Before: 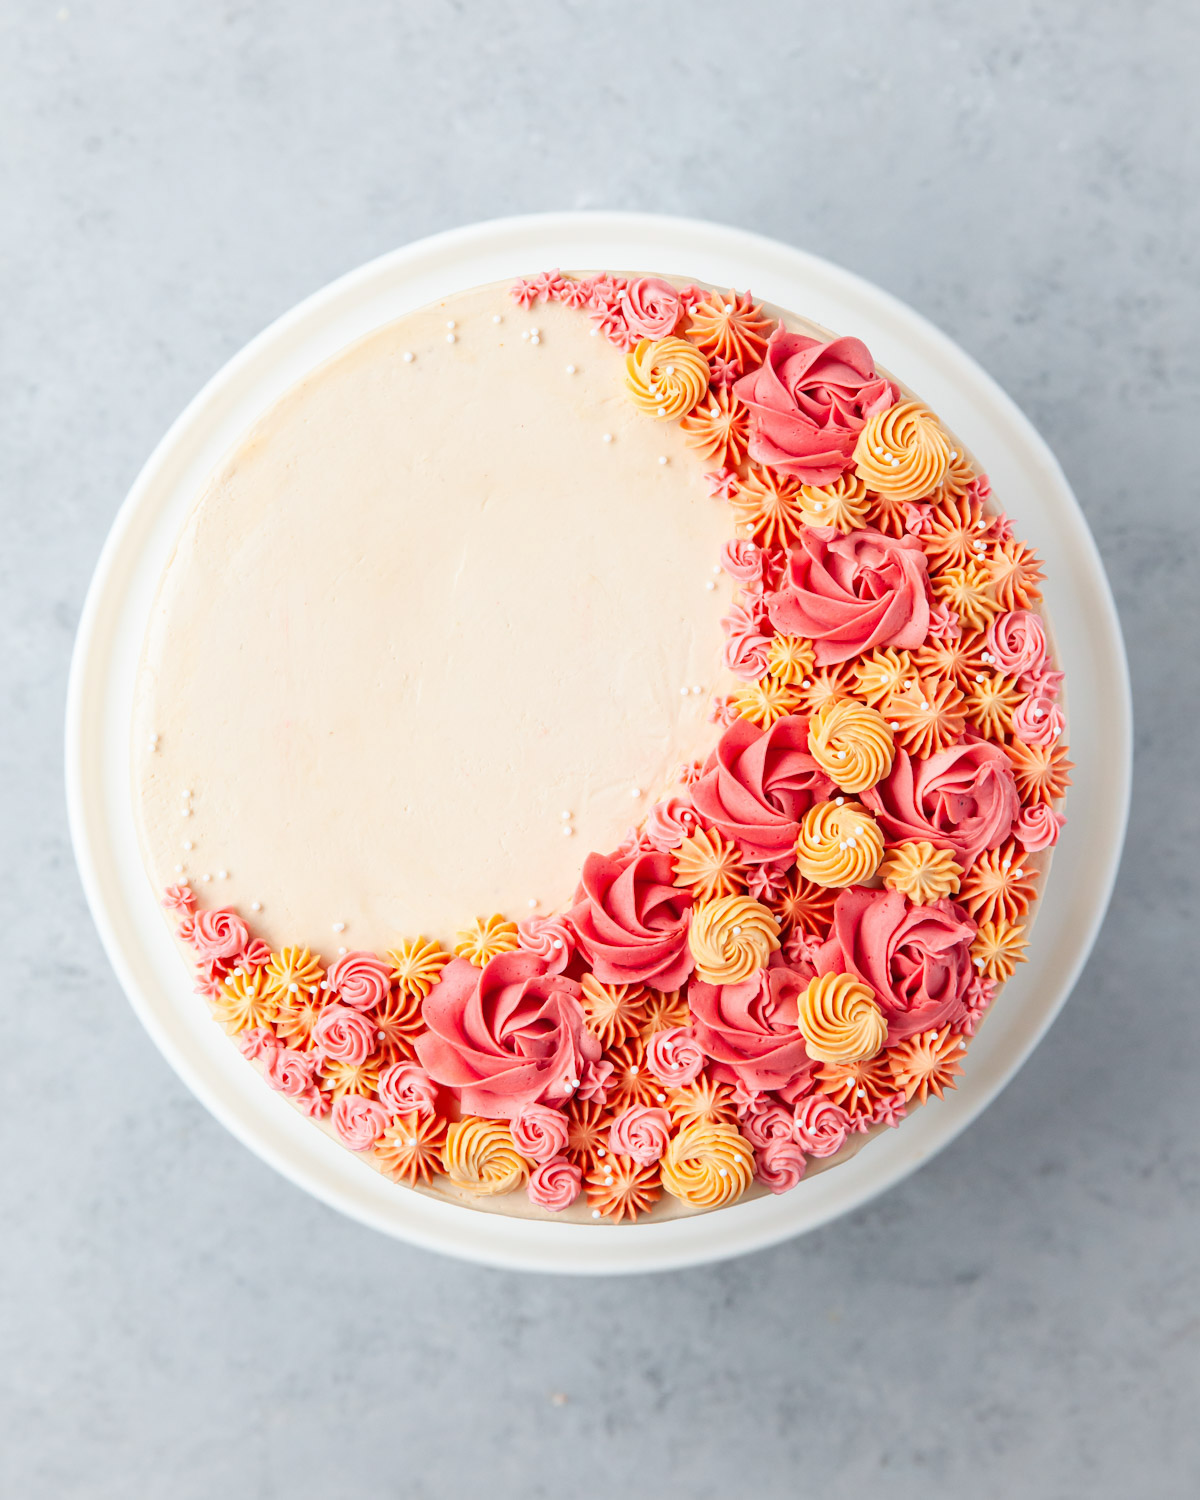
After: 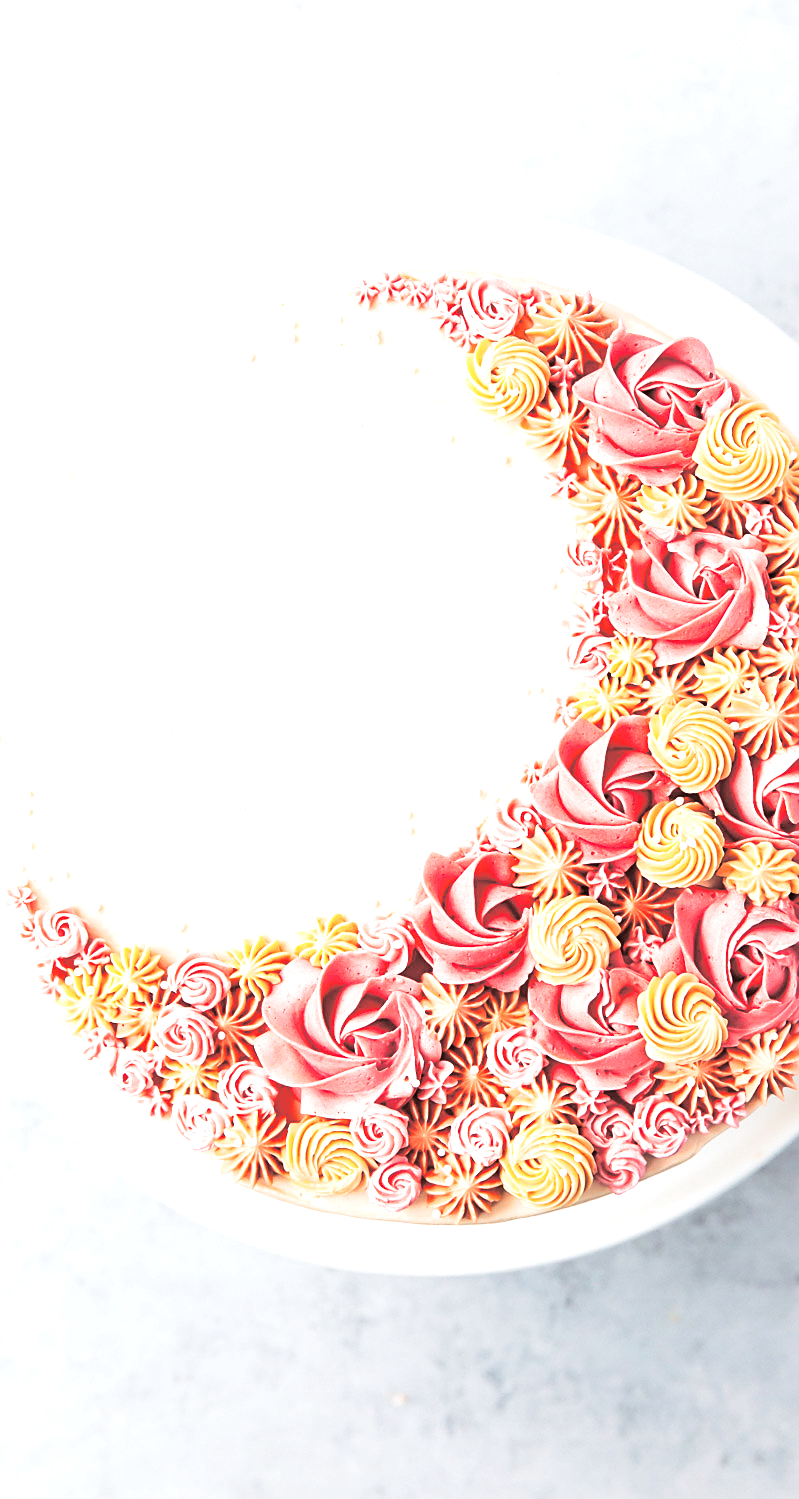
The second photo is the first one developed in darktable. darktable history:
sharpen: on, module defaults
split-toning: shadows › hue 36°, shadows › saturation 0.05, highlights › hue 10.8°, highlights › saturation 0.15, compress 40%
color balance rgb: linear chroma grading › global chroma 1.5%, linear chroma grading › mid-tones -1%, perceptual saturation grading › global saturation -3%, perceptual saturation grading › shadows -2%
exposure: black level correction 0, exposure 0.7 EV, compensate exposure bias true, compensate highlight preservation false
crop and rotate: left 13.342%, right 19.991%
contrast brightness saturation: contrast 0.22
